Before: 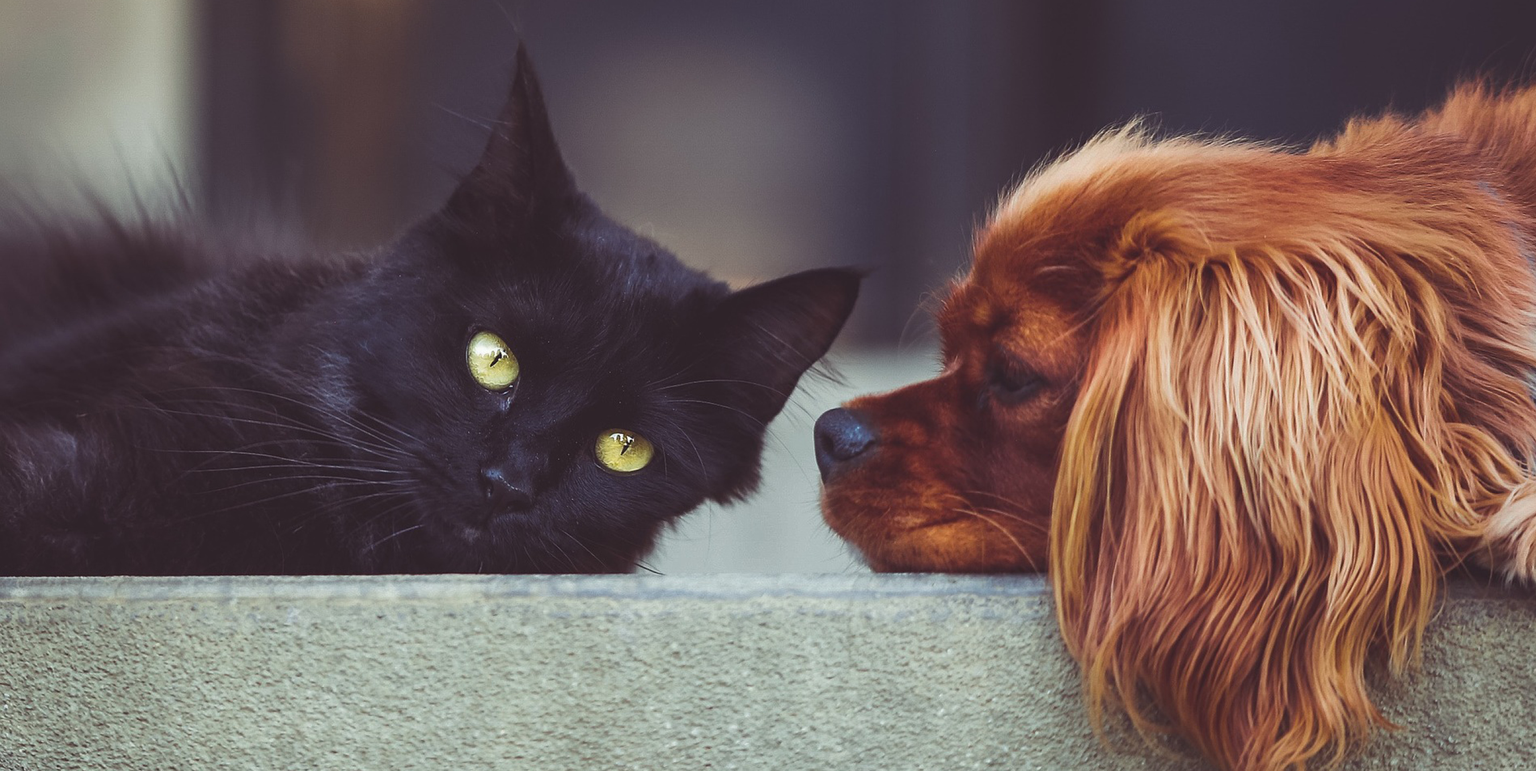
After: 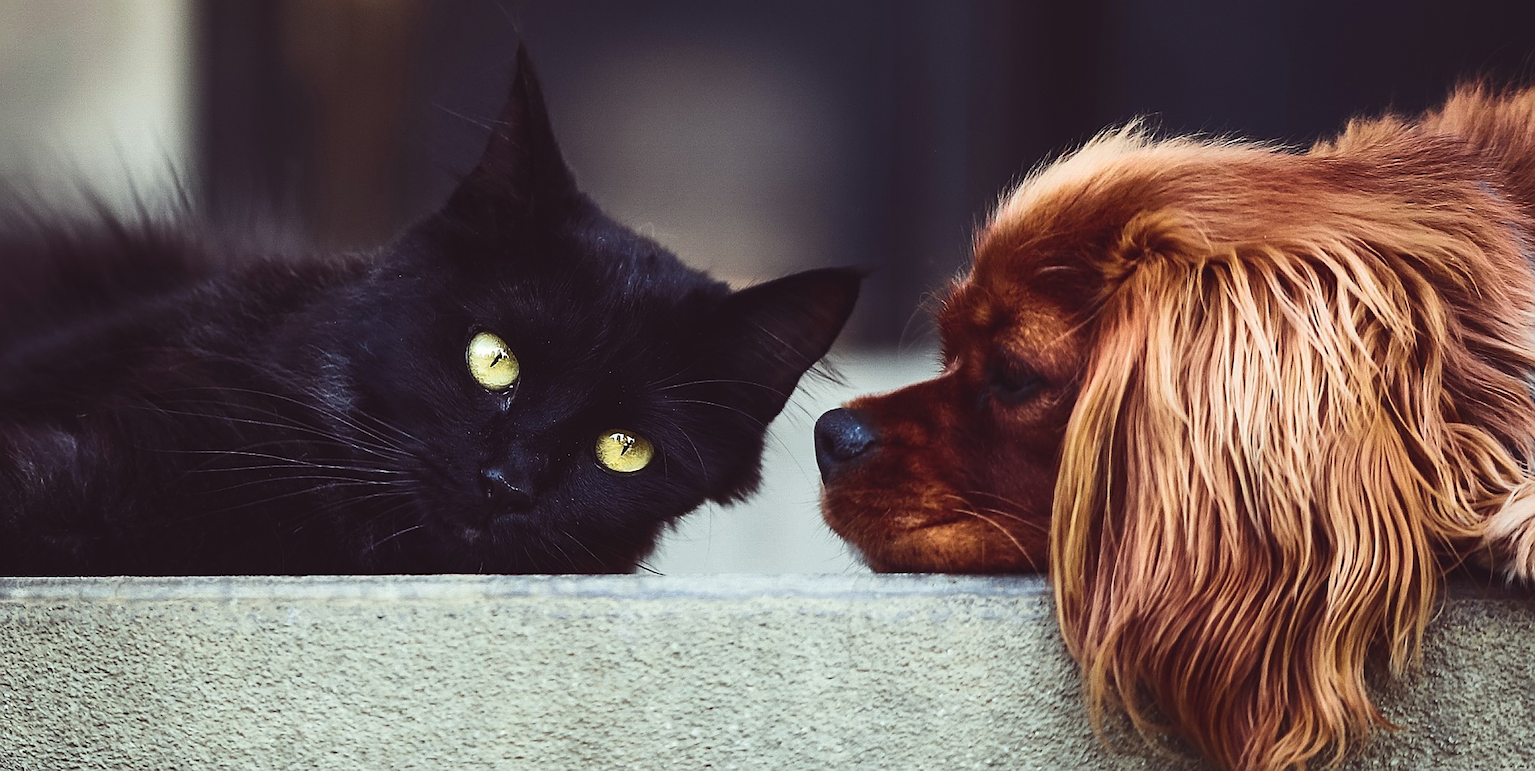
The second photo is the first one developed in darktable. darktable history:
sharpen: on, module defaults
contrast brightness saturation: contrast 0.287
